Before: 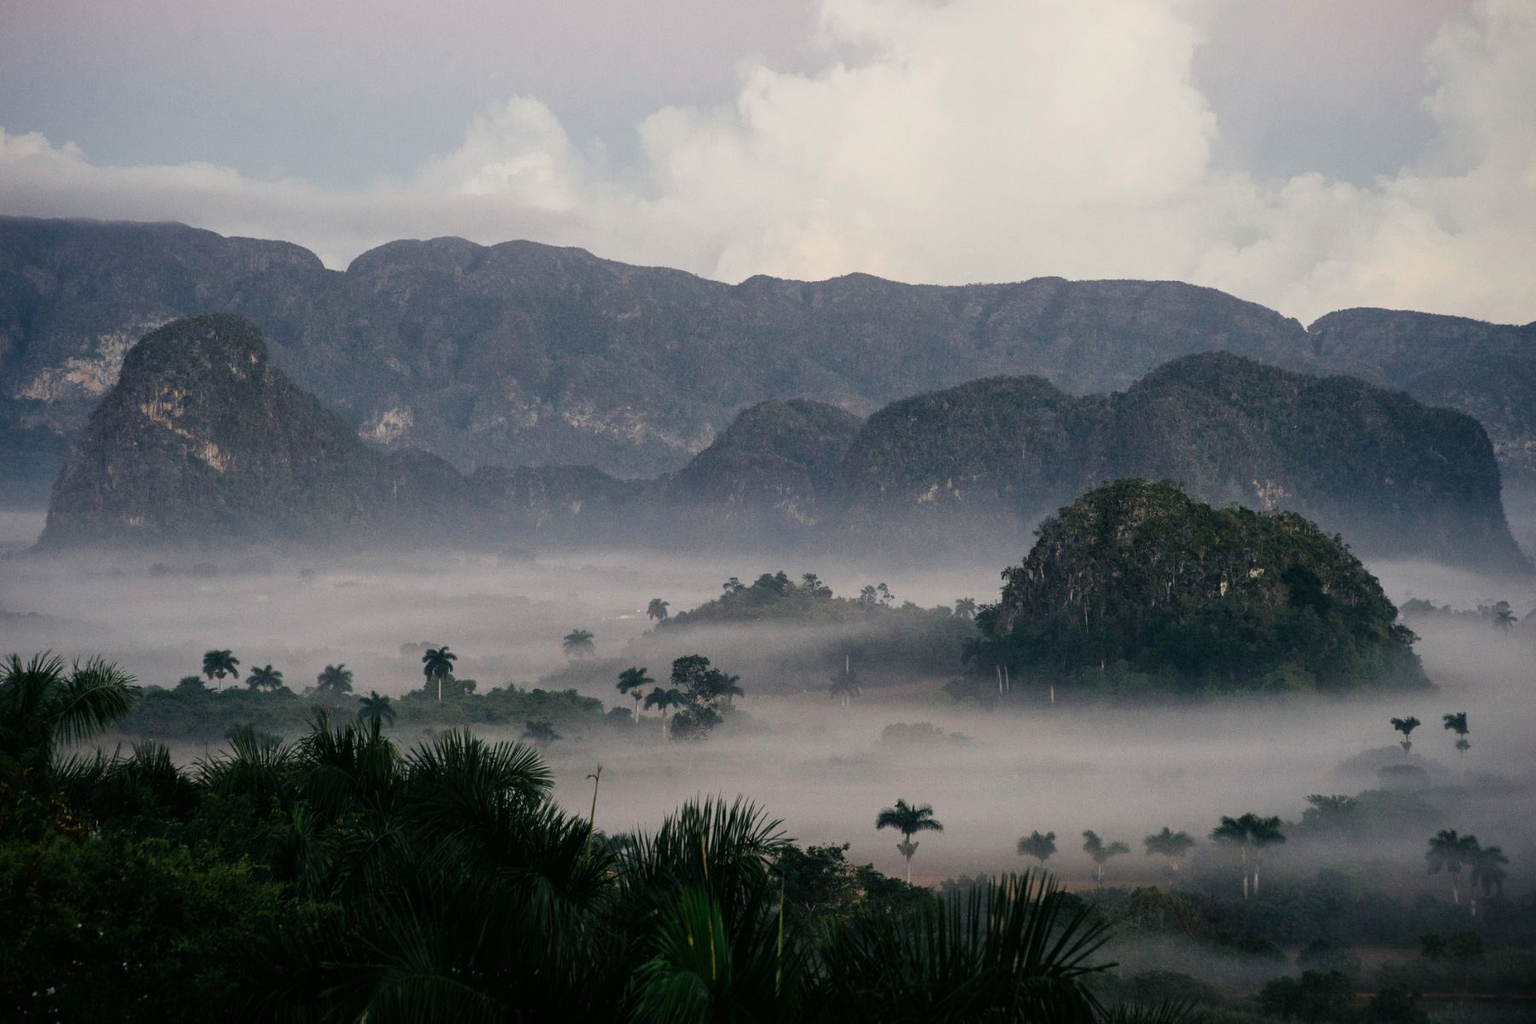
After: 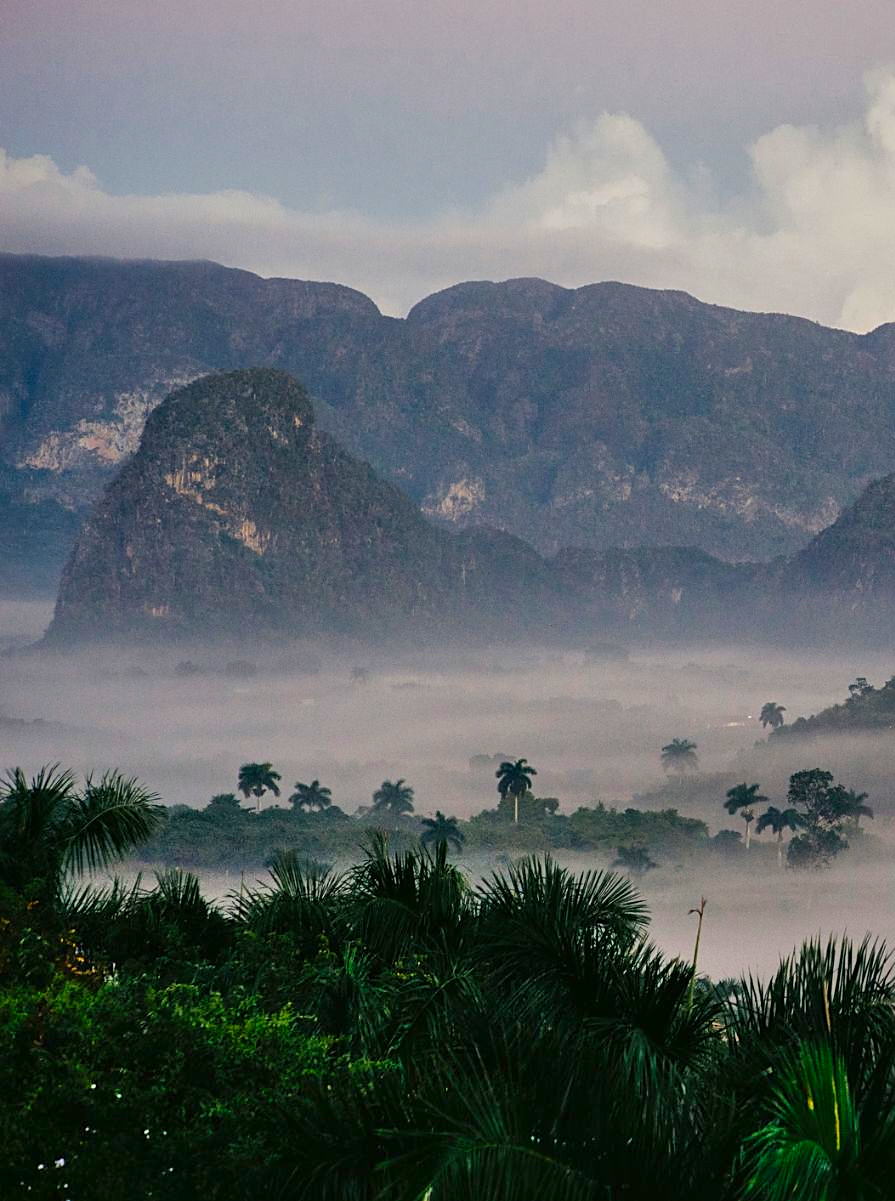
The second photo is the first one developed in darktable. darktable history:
contrast brightness saturation: saturation 0.505
sharpen: on, module defaults
crop and rotate: left 0.032%, top 0%, right 50.285%
shadows and highlights: shadows 60.43, highlights color adjustment 0.51%, soften with gaussian
